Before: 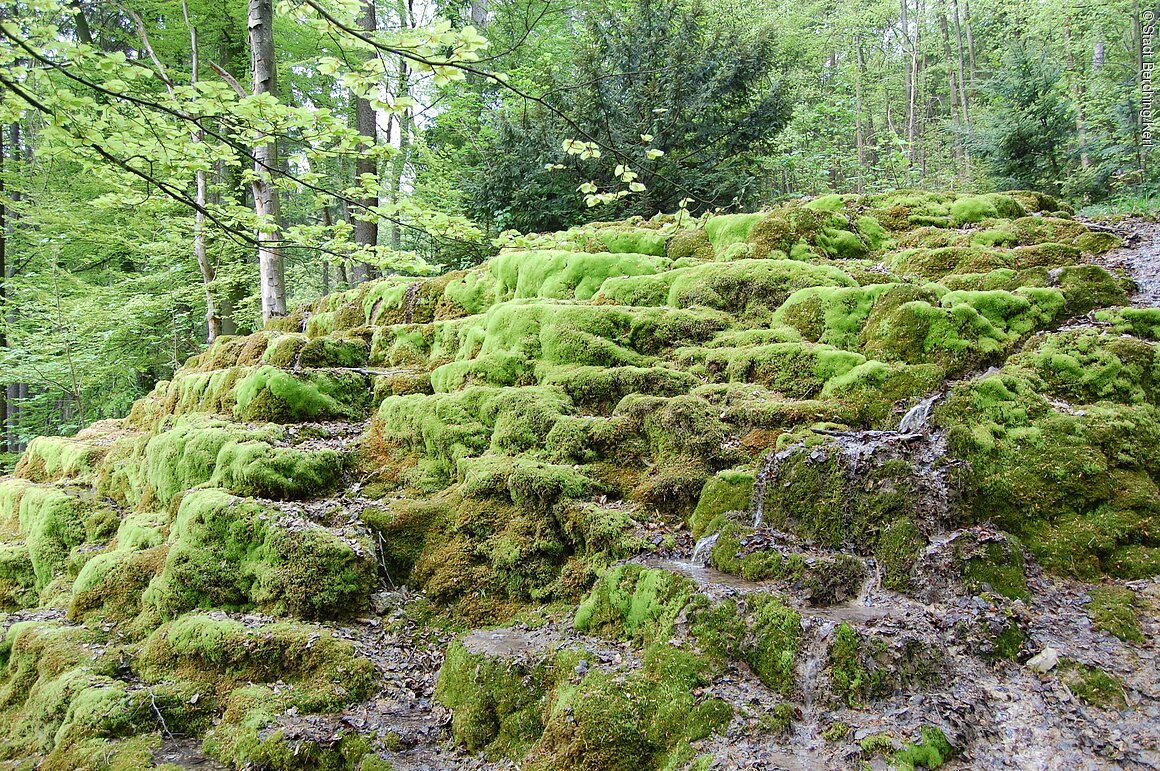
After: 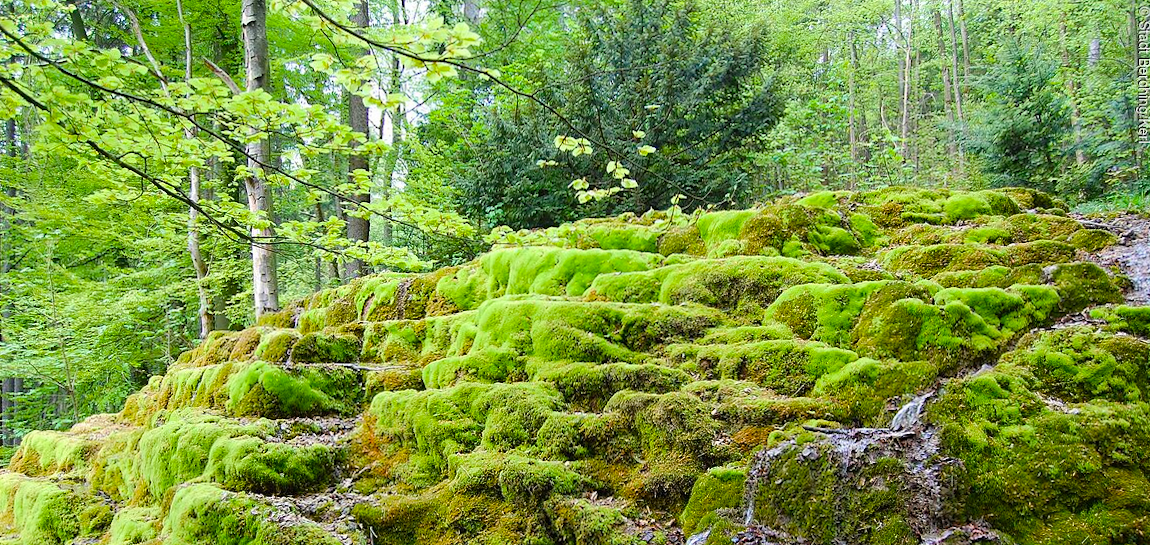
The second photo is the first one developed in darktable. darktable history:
shadows and highlights: shadows -24.28, highlights 49.77, soften with gaussian
color balance rgb: linear chroma grading › global chroma 15%, perceptual saturation grading › global saturation 30%
crop: bottom 28.576%
rotate and perspective: rotation 0.192°, lens shift (horizontal) -0.015, crop left 0.005, crop right 0.996, crop top 0.006, crop bottom 0.99
